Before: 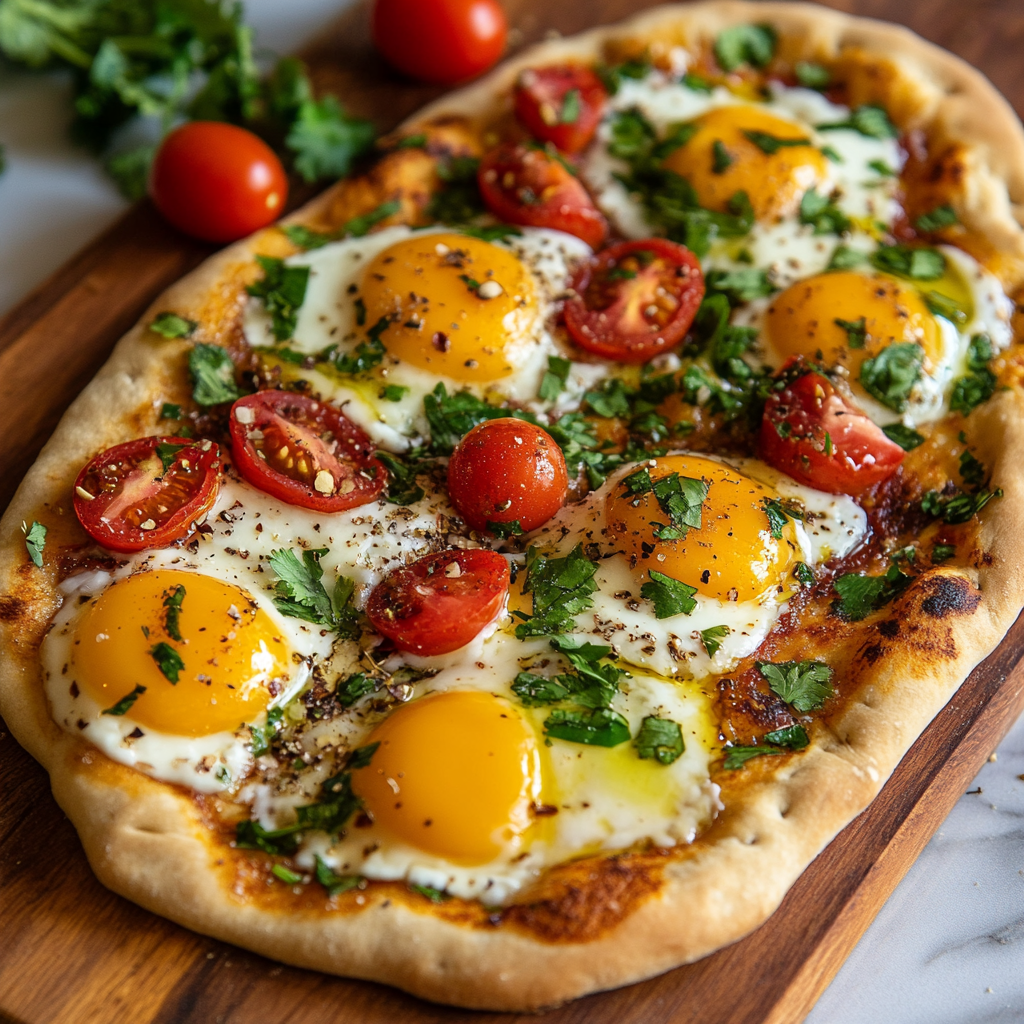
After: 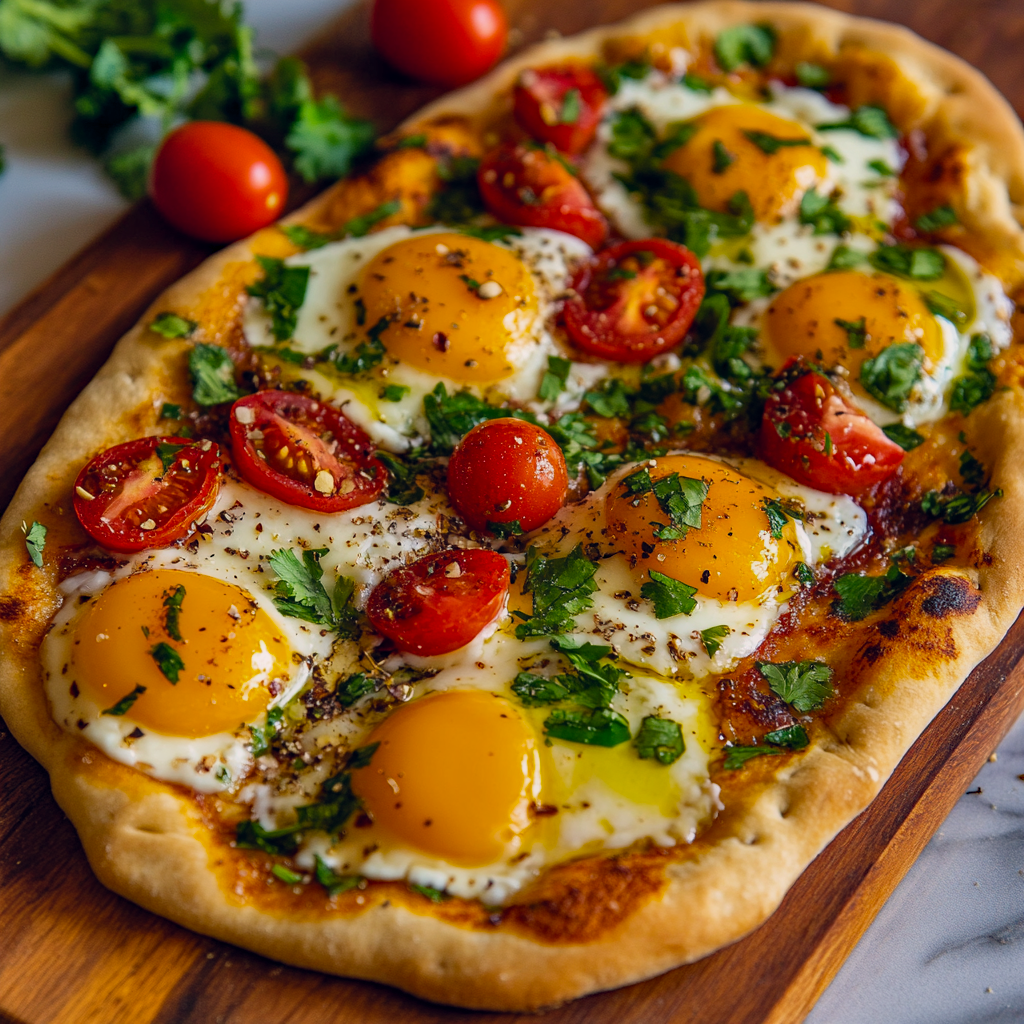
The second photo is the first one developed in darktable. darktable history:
haze removal: compatibility mode true, adaptive false
shadows and highlights: shadows 80.73, white point adjustment -9.07, highlights -61.46, soften with gaussian
color balance rgb: shadows lift › hue 87.51°, highlights gain › chroma 1.62%, highlights gain › hue 55.1°, global offset › chroma 0.06%, global offset › hue 253.66°, linear chroma grading › global chroma 0.5%, perceptual saturation grading › global saturation 16.38%
